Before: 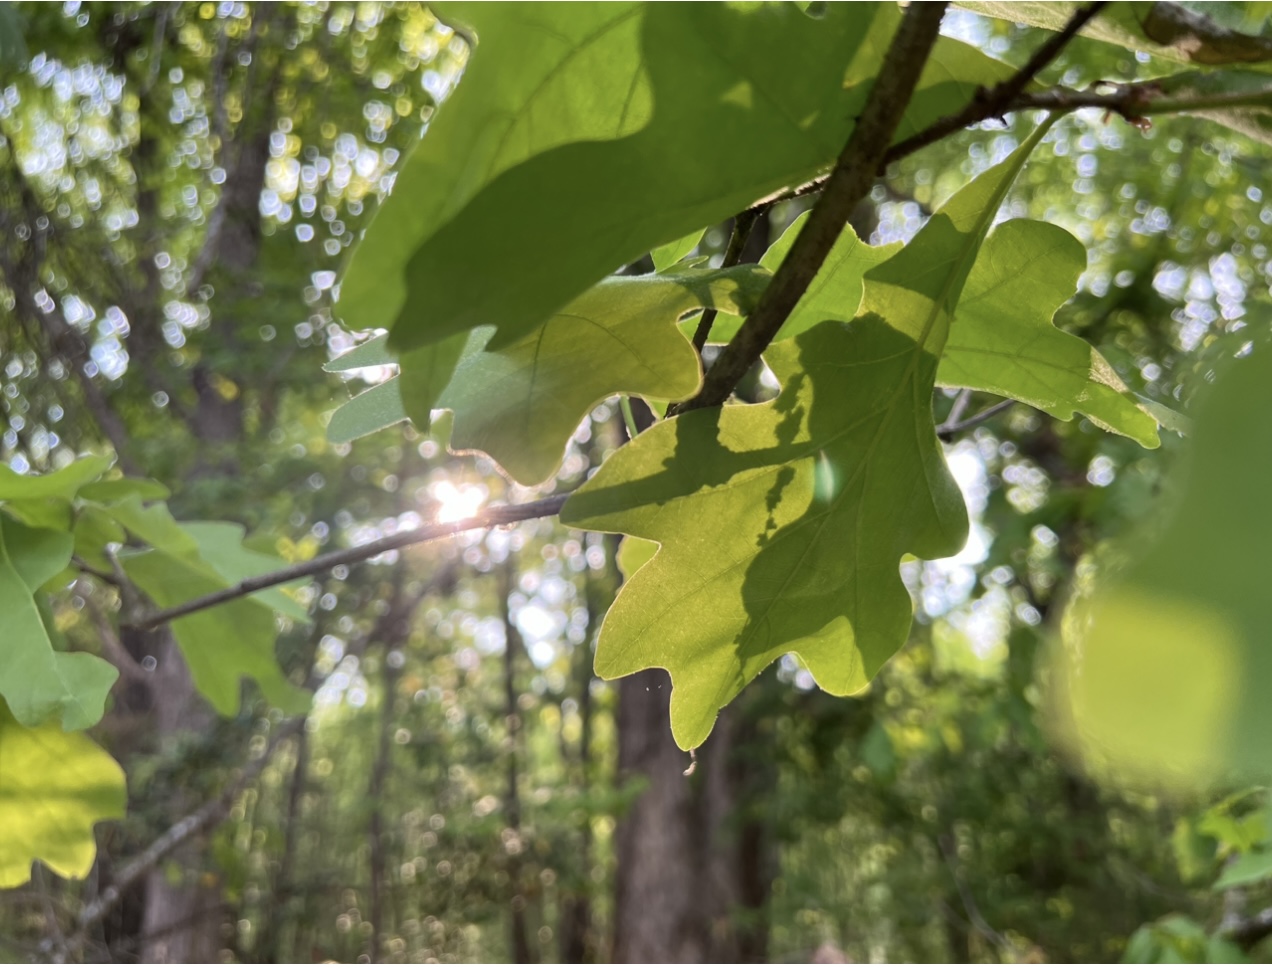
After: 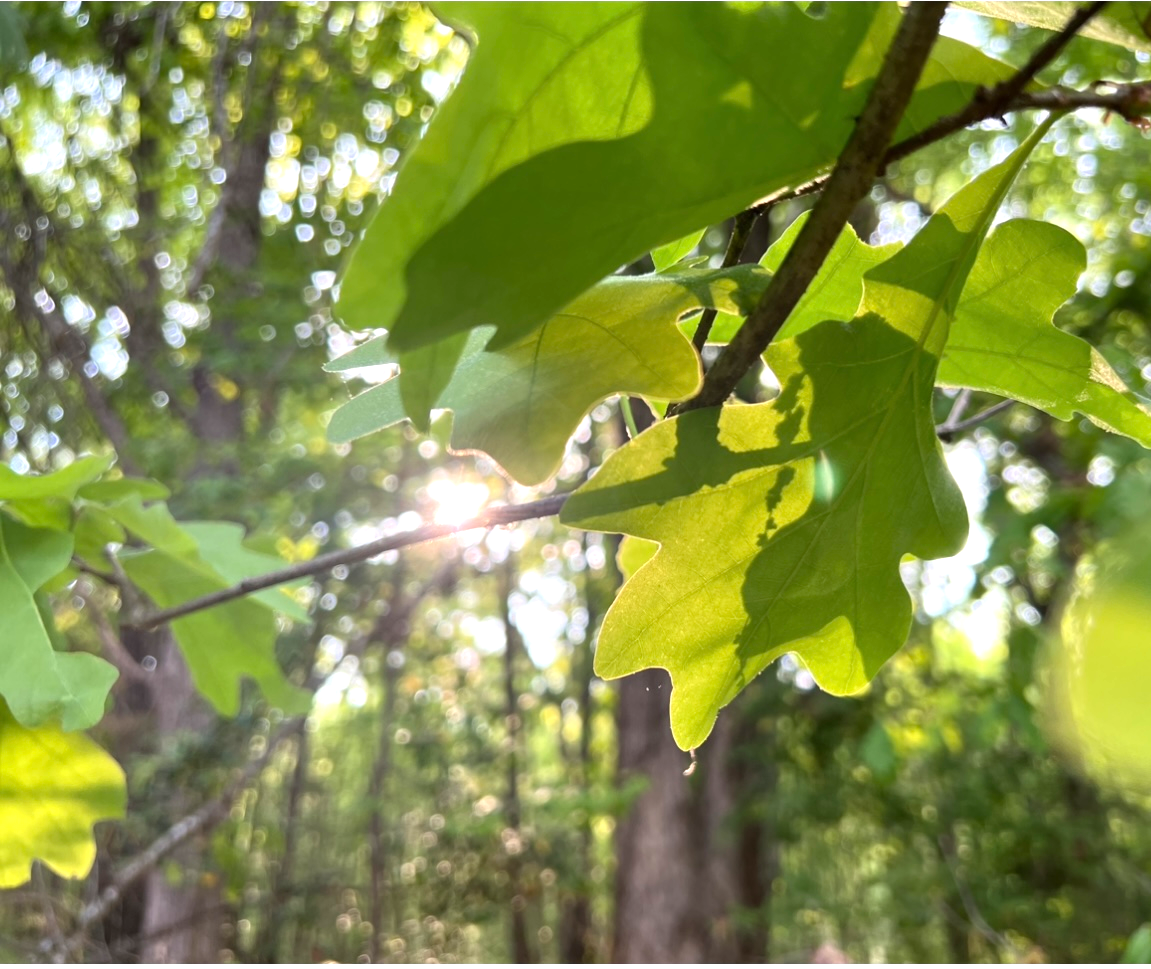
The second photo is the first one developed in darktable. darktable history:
exposure: exposure 0.585 EV, compensate highlight preservation false
crop: right 9.485%, bottom 0.041%
